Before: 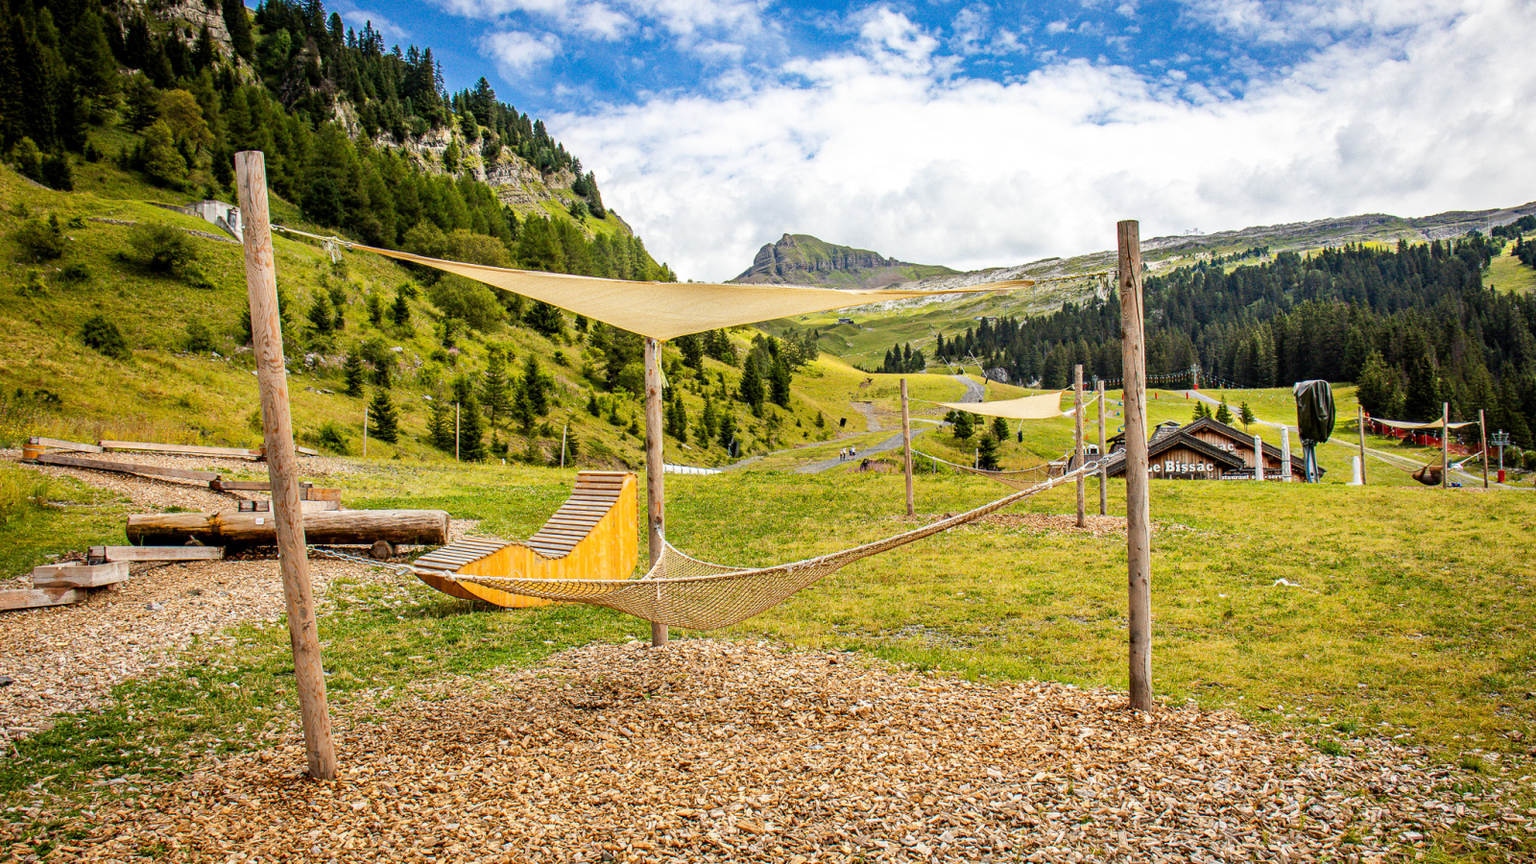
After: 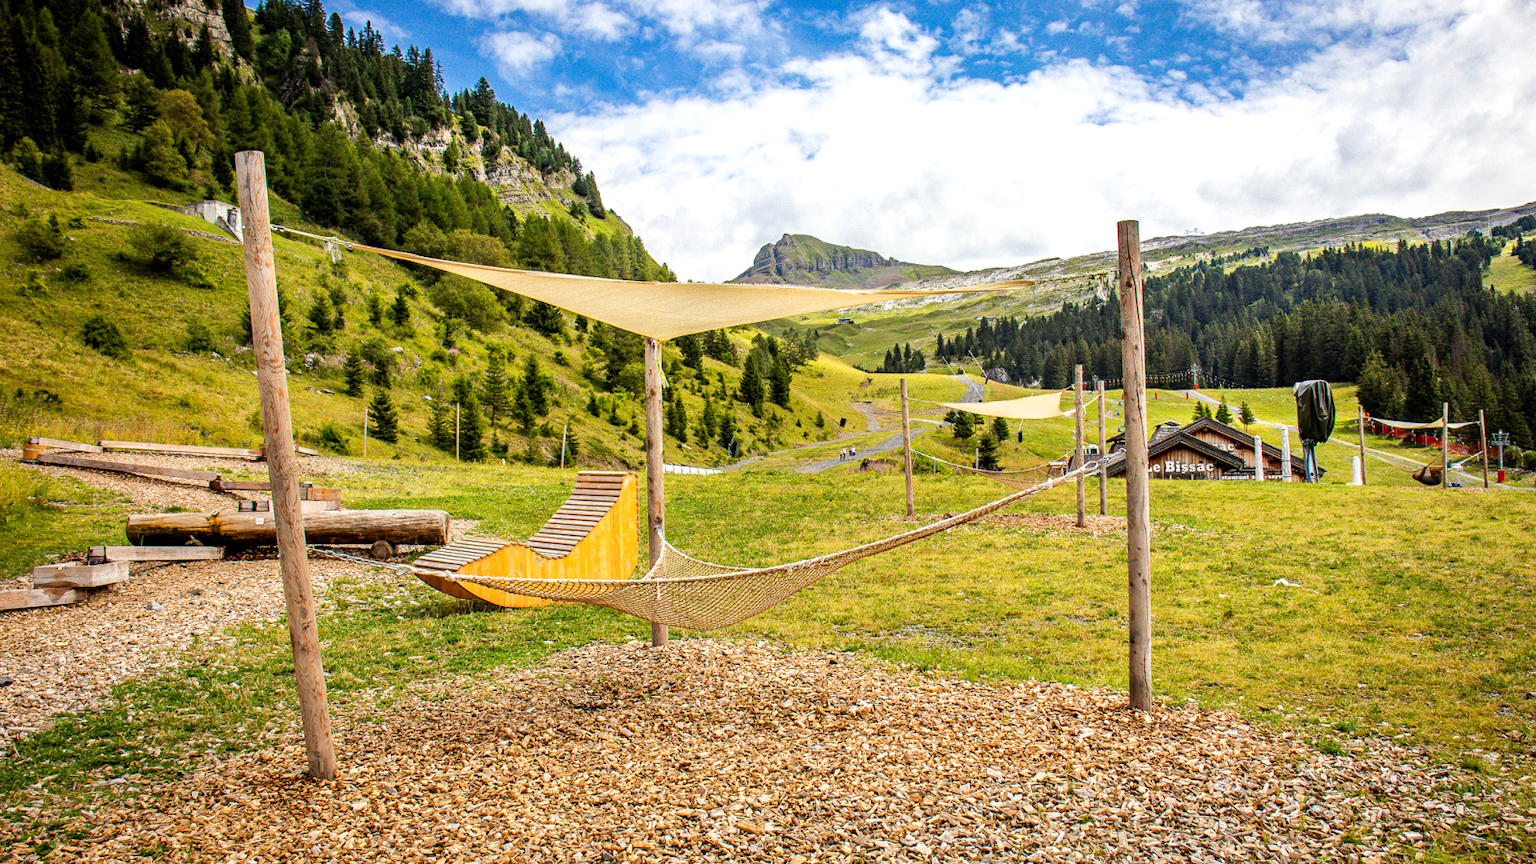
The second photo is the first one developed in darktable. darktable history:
exposure: exposure 0.161 EV, compensate exposure bias true, compensate highlight preservation false
